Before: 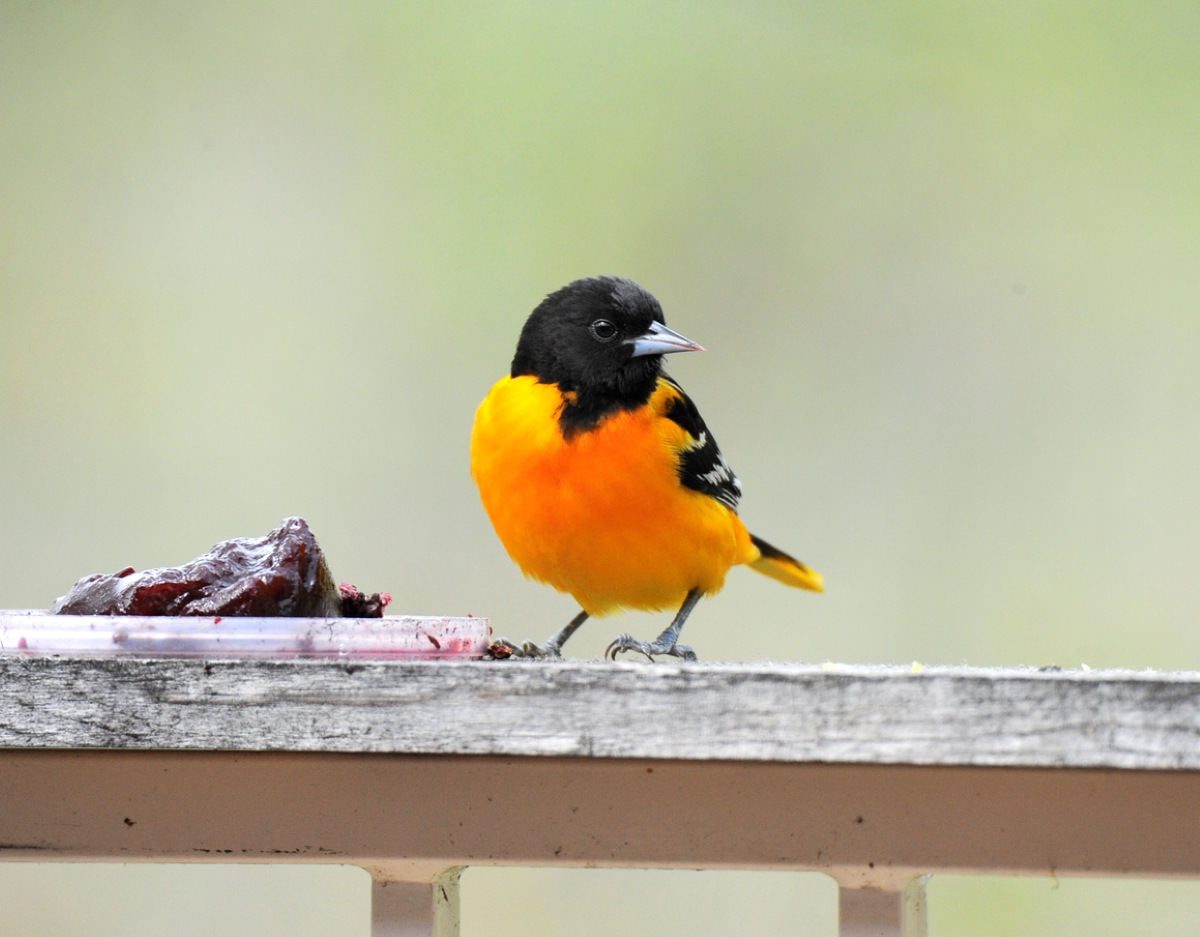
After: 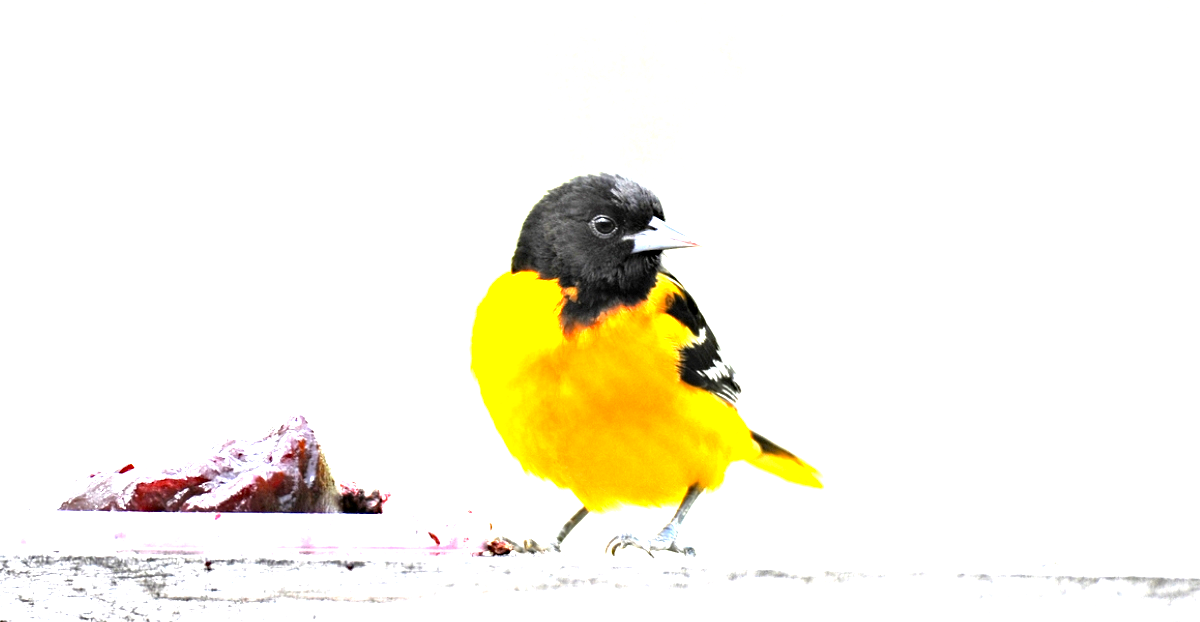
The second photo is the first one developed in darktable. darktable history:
haze removal: compatibility mode true, adaptive false
crop: top 11.153%, bottom 22.435%
tone equalizer: -8 EV -0.389 EV, -7 EV -0.416 EV, -6 EV -0.343 EV, -5 EV -0.225 EV, -3 EV 0.211 EV, -2 EV 0.334 EV, -1 EV 0.414 EV, +0 EV 0.391 EV
exposure: black level correction 0, exposure 1.739 EV, compensate highlight preservation false
